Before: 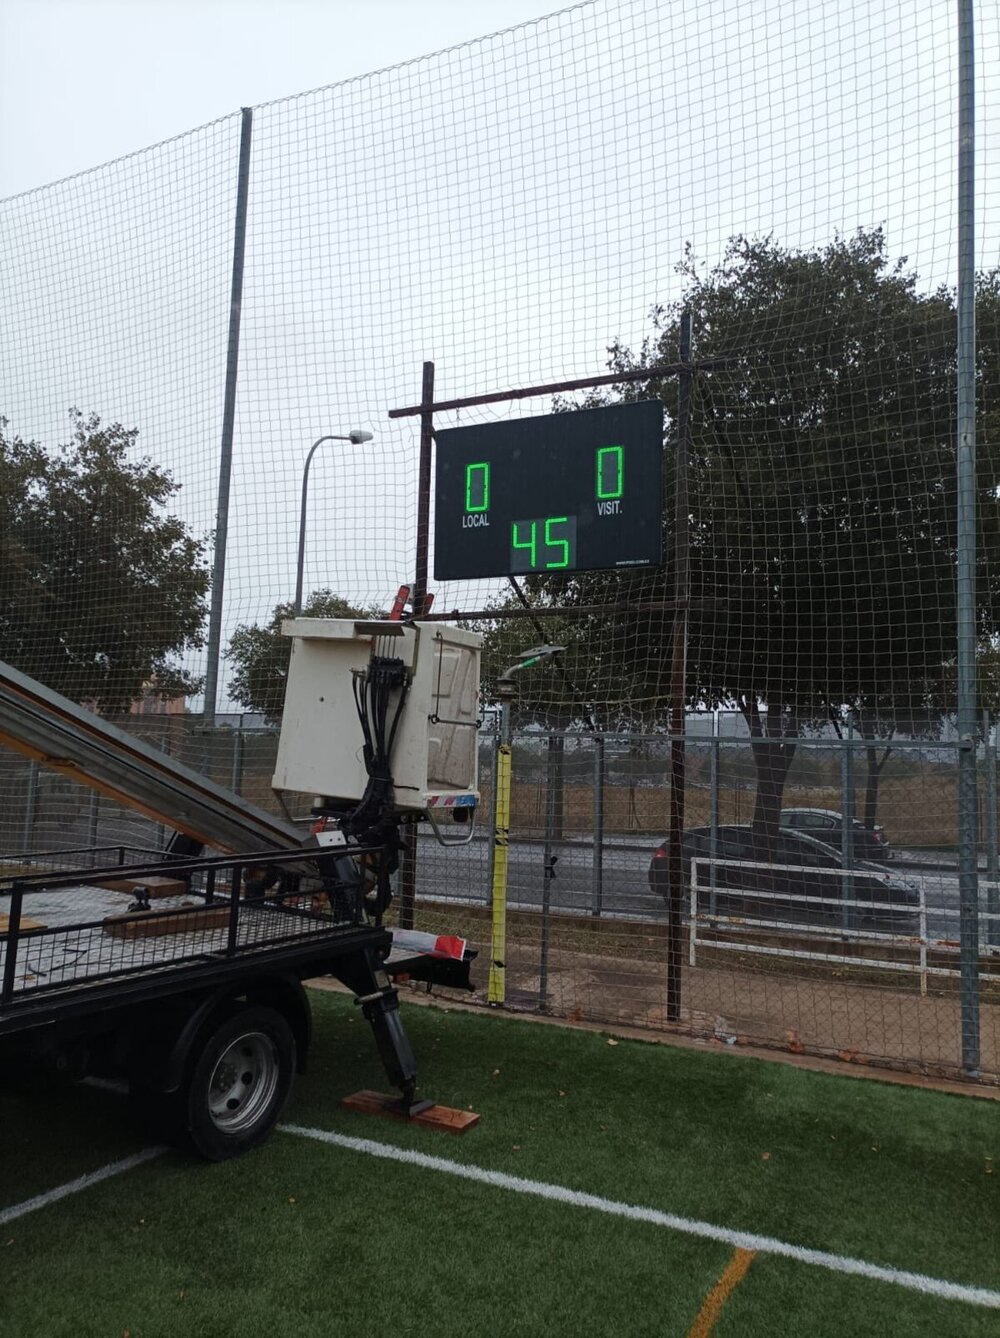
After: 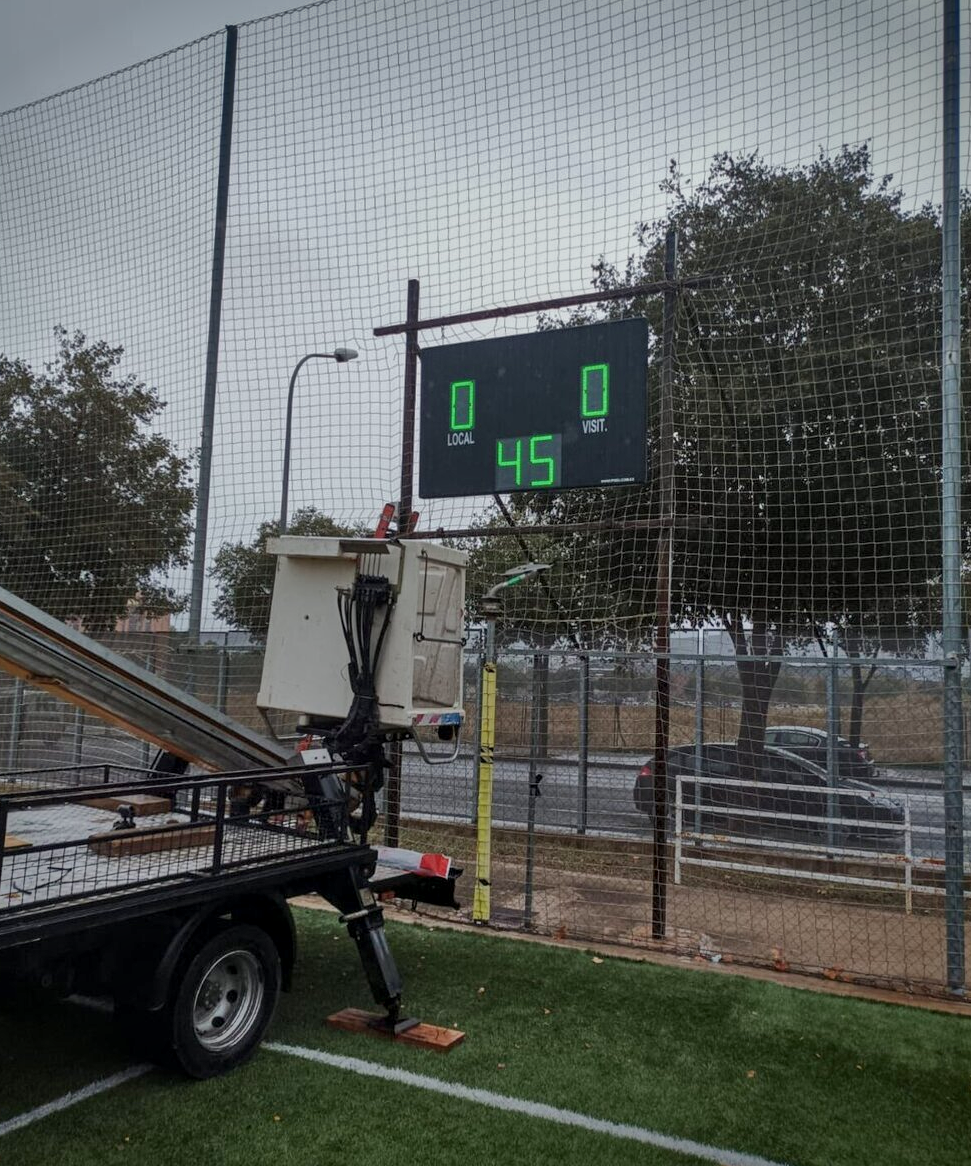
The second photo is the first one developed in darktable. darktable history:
vignetting: fall-off start 88.53%, fall-off radius 44.2%, saturation 0.376, width/height ratio 1.161
tone equalizer: -8 EV 0.25 EV, -7 EV 0.417 EV, -6 EV 0.417 EV, -5 EV 0.25 EV, -3 EV -0.25 EV, -2 EV -0.417 EV, -1 EV -0.417 EV, +0 EV -0.25 EV, edges refinement/feathering 500, mask exposure compensation -1.57 EV, preserve details guided filter
crop: left 1.507%, top 6.147%, right 1.379%, bottom 6.637%
shadows and highlights: shadows 43.71, white point adjustment -1.46, soften with gaussian
local contrast: on, module defaults
